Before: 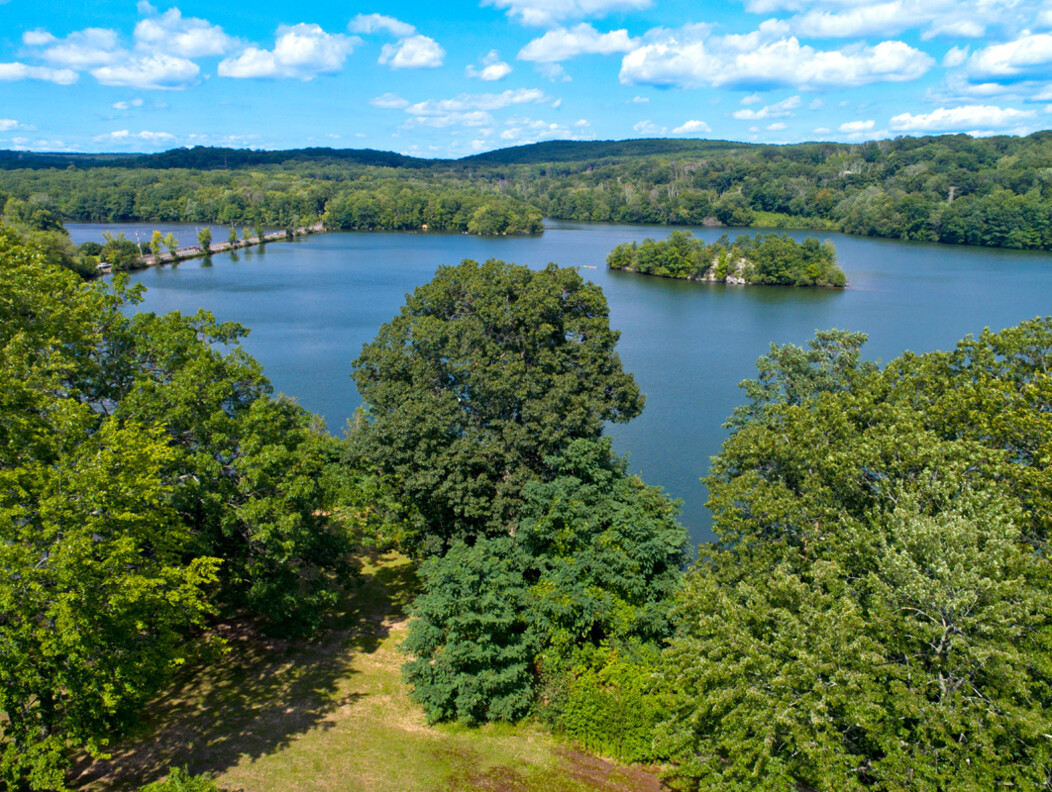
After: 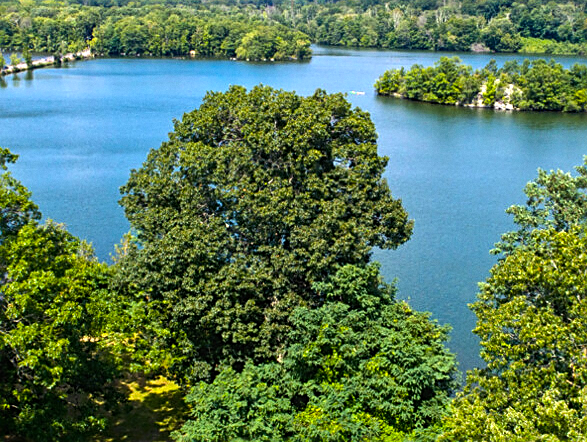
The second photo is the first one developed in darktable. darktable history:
crop and rotate: left 22.13%, top 22.054%, right 22.026%, bottom 22.102%
exposure: exposure 0.3 EV, compensate highlight preservation false
sharpen: on, module defaults
tone equalizer: -8 EV -0.75 EV, -7 EV -0.7 EV, -6 EV -0.6 EV, -5 EV -0.4 EV, -3 EV 0.4 EV, -2 EV 0.6 EV, -1 EV 0.7 EV, +0 EV 0.75 EV, edges refinement/feathering 500, mask exposure compensation -1.57 EV, preserve details no
grain: coarseness 0.09 ISO, strength 10%
color calibration: output colorfulness [0, 0.315, 0, 0], x 0.341, y 0.355, temperature 5166 K
local contrast: detail 110%
